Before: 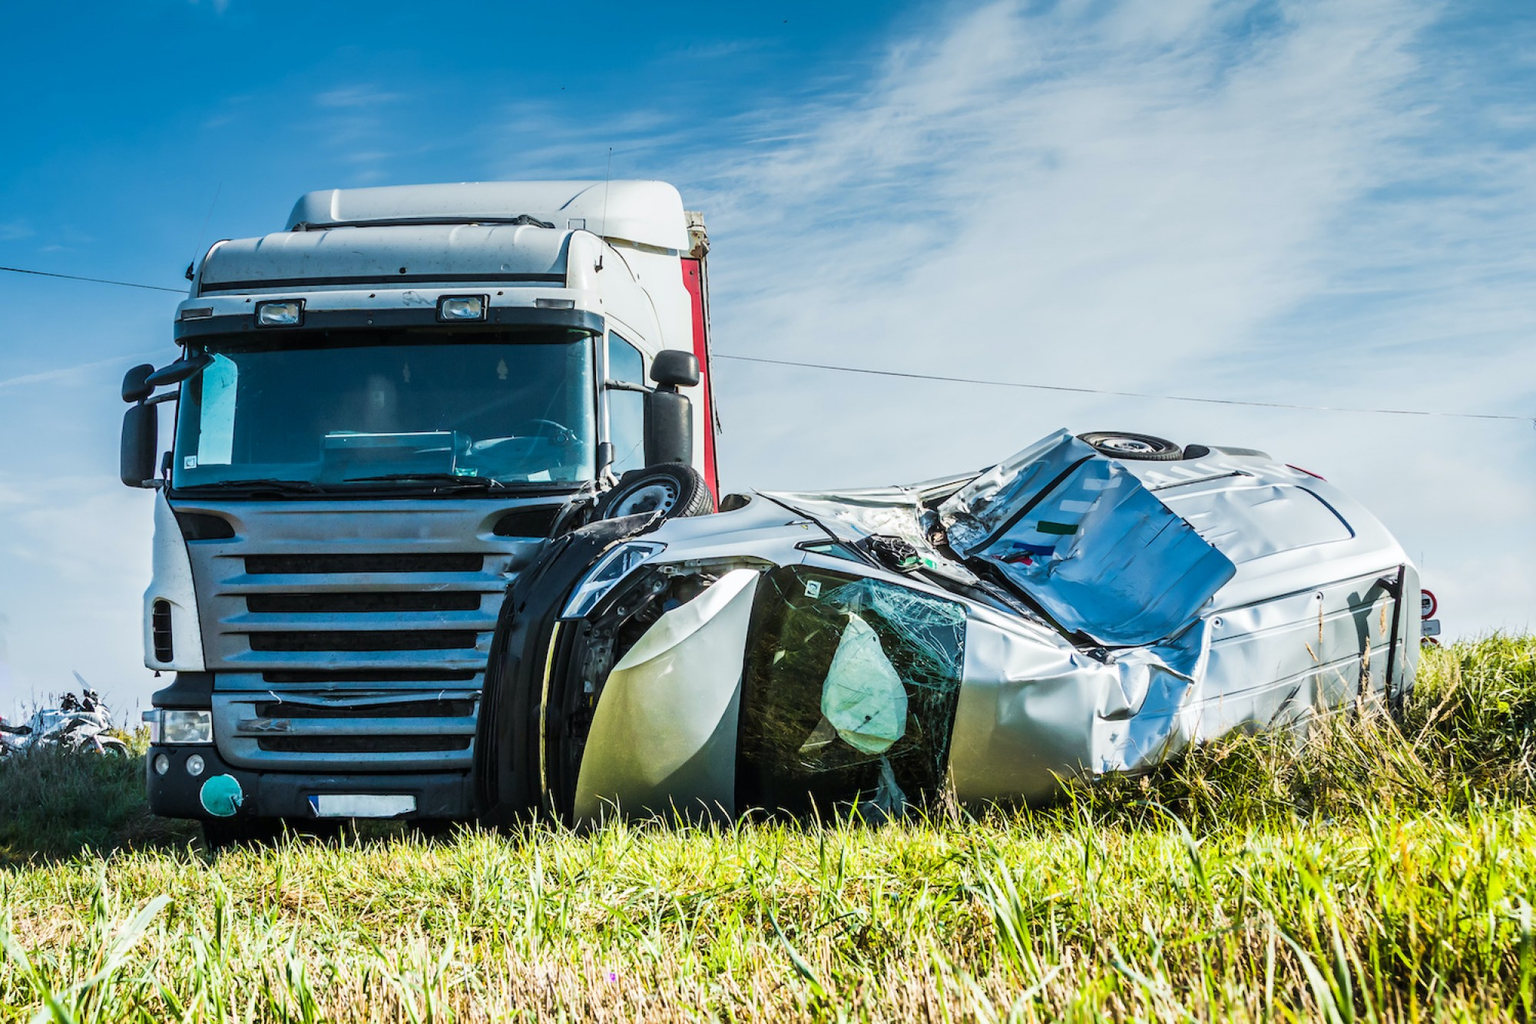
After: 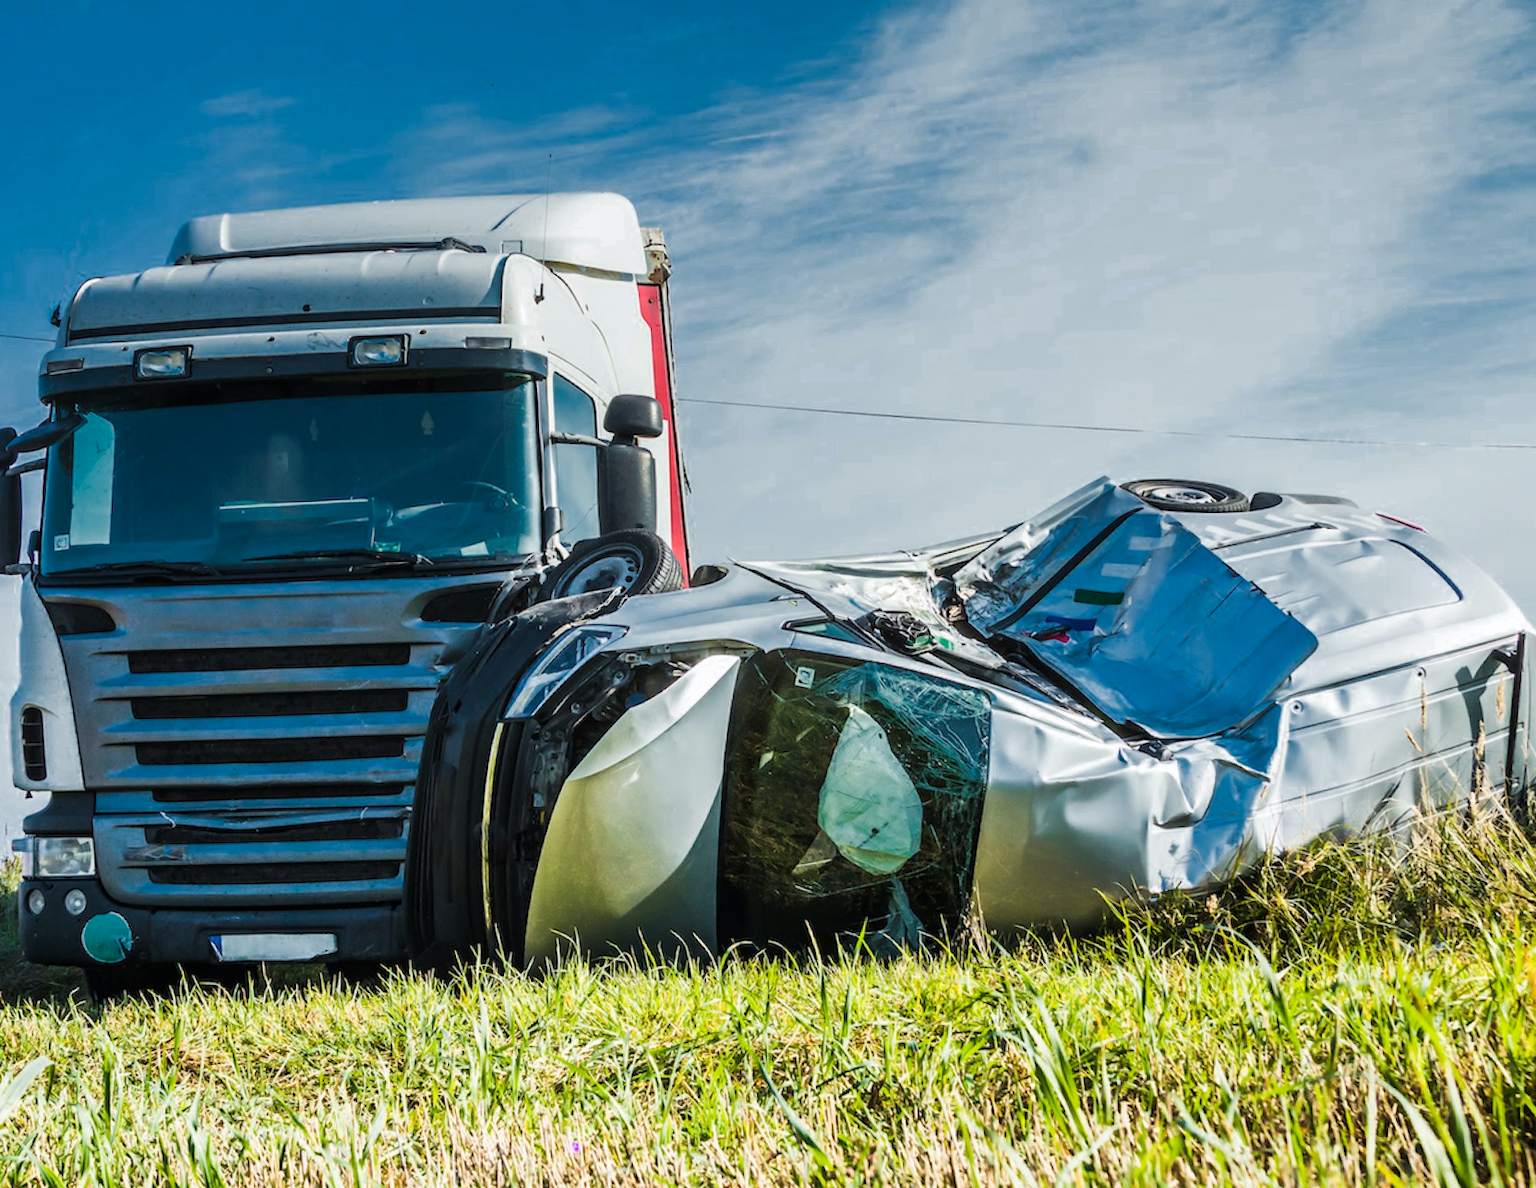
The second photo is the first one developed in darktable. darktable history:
crop: left 8.026%, right 7.374%
color zones: curves: ch0 [(0.25, 0.5) (0.636, 0.25) (0.75, 0.5)]
rotate and perspective: rotation -1.32°, lens shift (horizontal) -0.031, crop left 0.015, crop right 0.985, crop top 0.047, crop bottom 0.982
